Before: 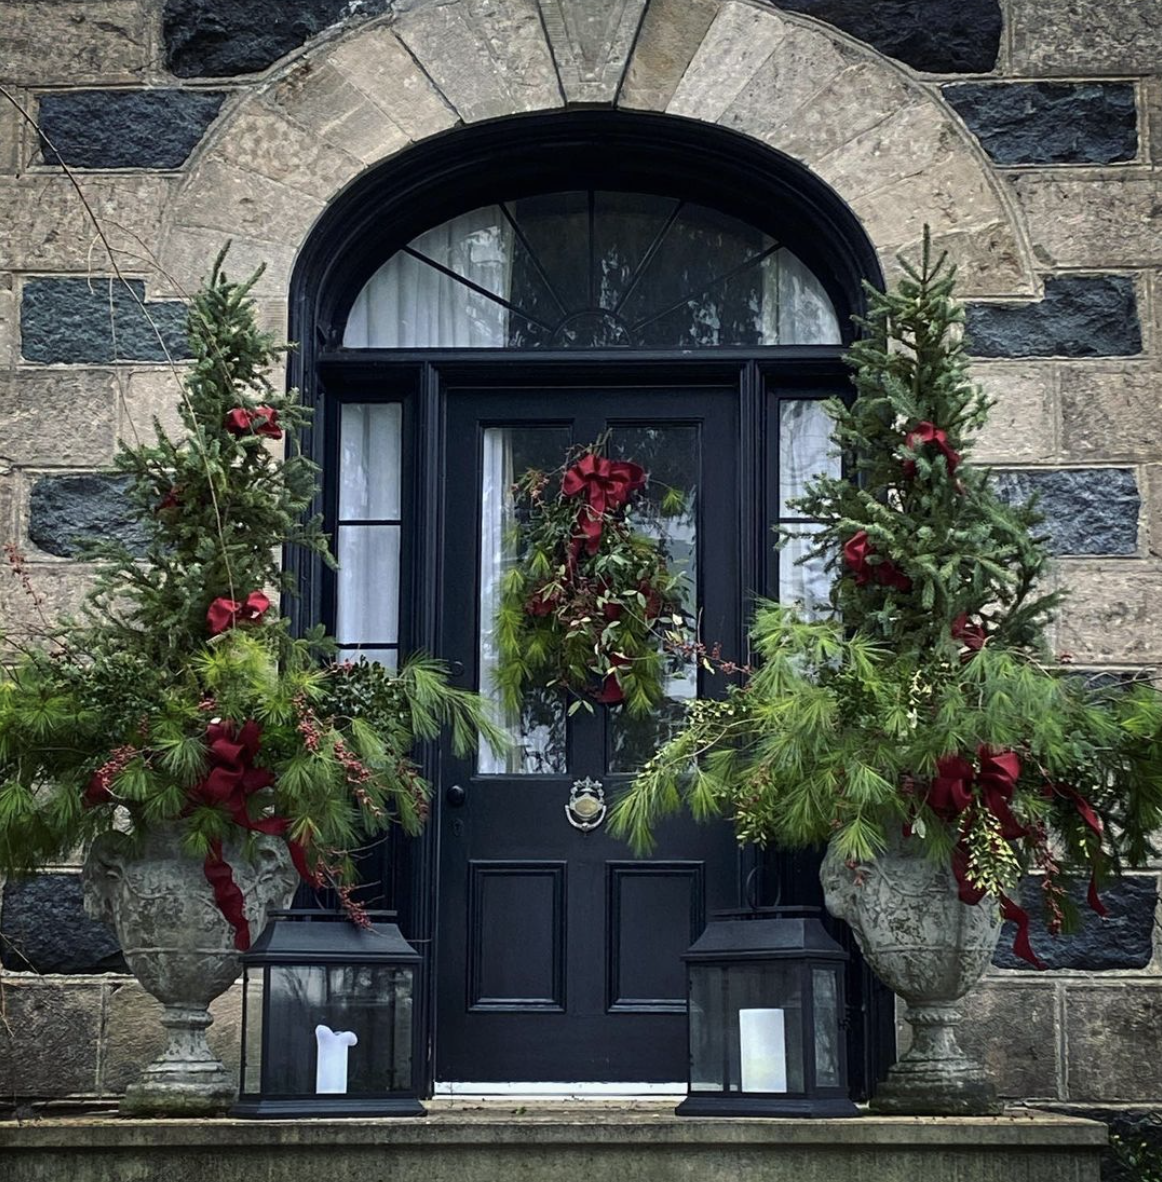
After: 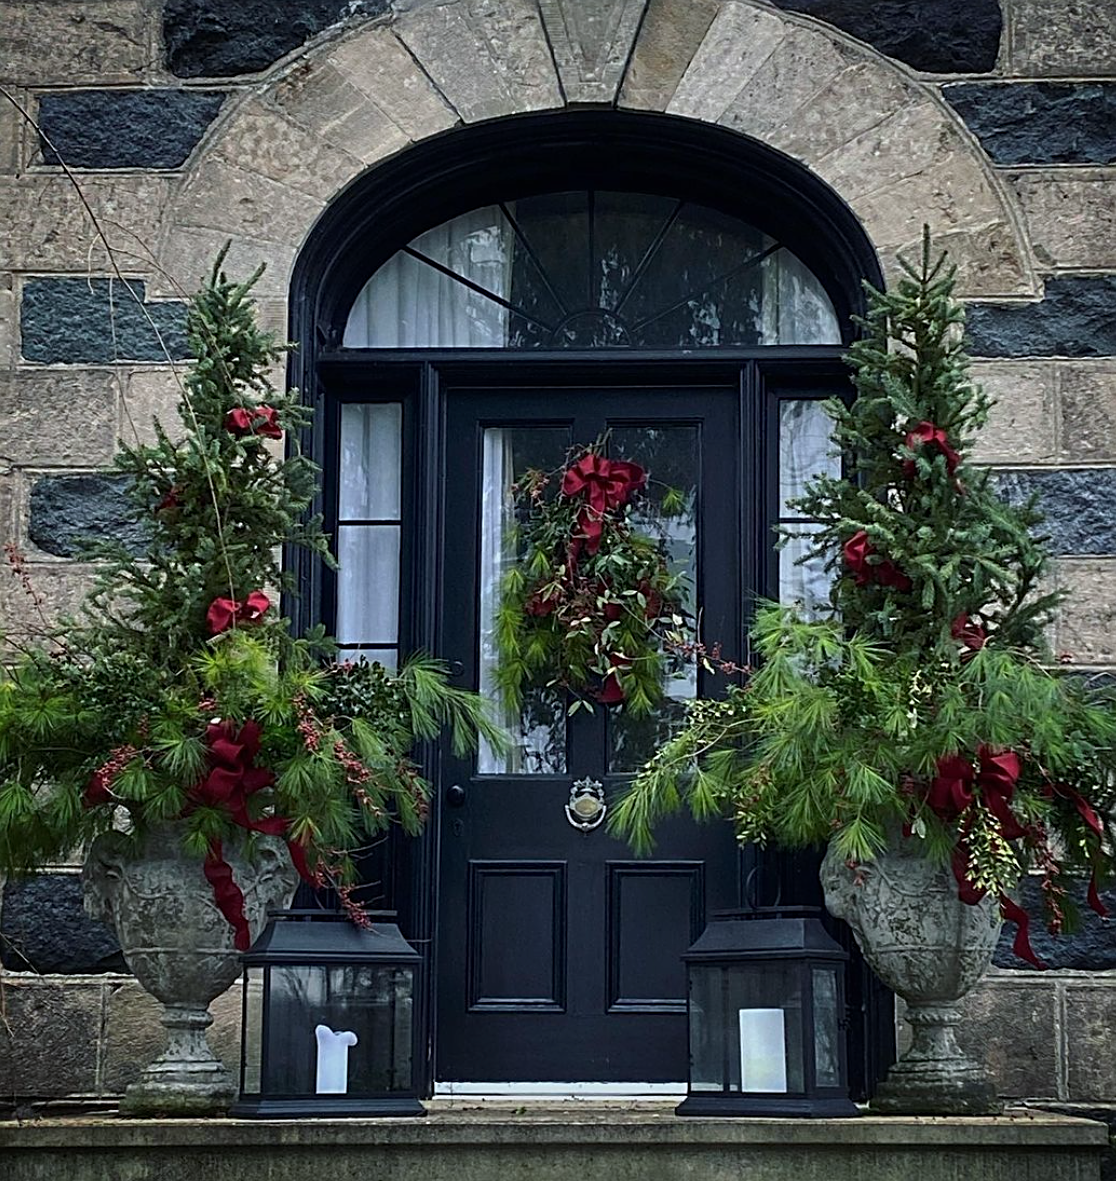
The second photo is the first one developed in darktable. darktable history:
crop: right 3.956%, bottom 0.017%
sharpen: on, module defaults
exposure: exposure -0.353 EV, compensate highlight preservation false
color calibration: x 0.354, y 0.369, temperature 4729.15 K
